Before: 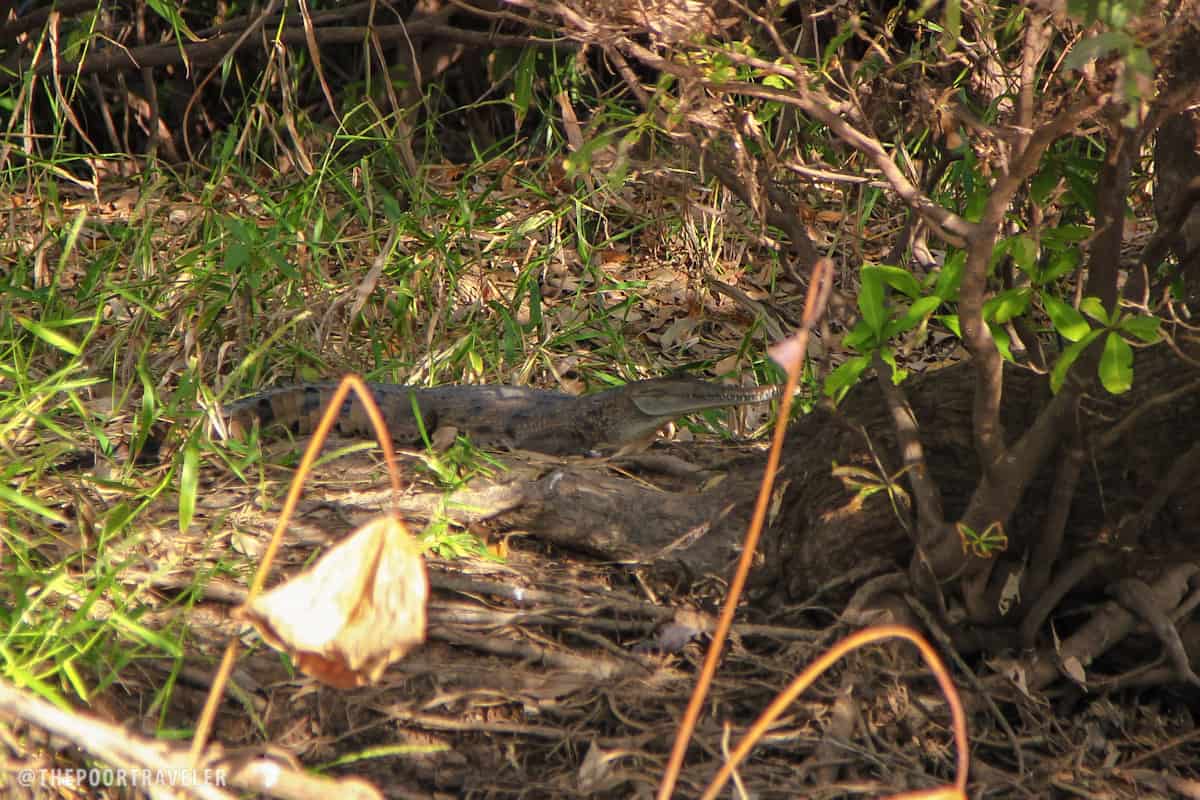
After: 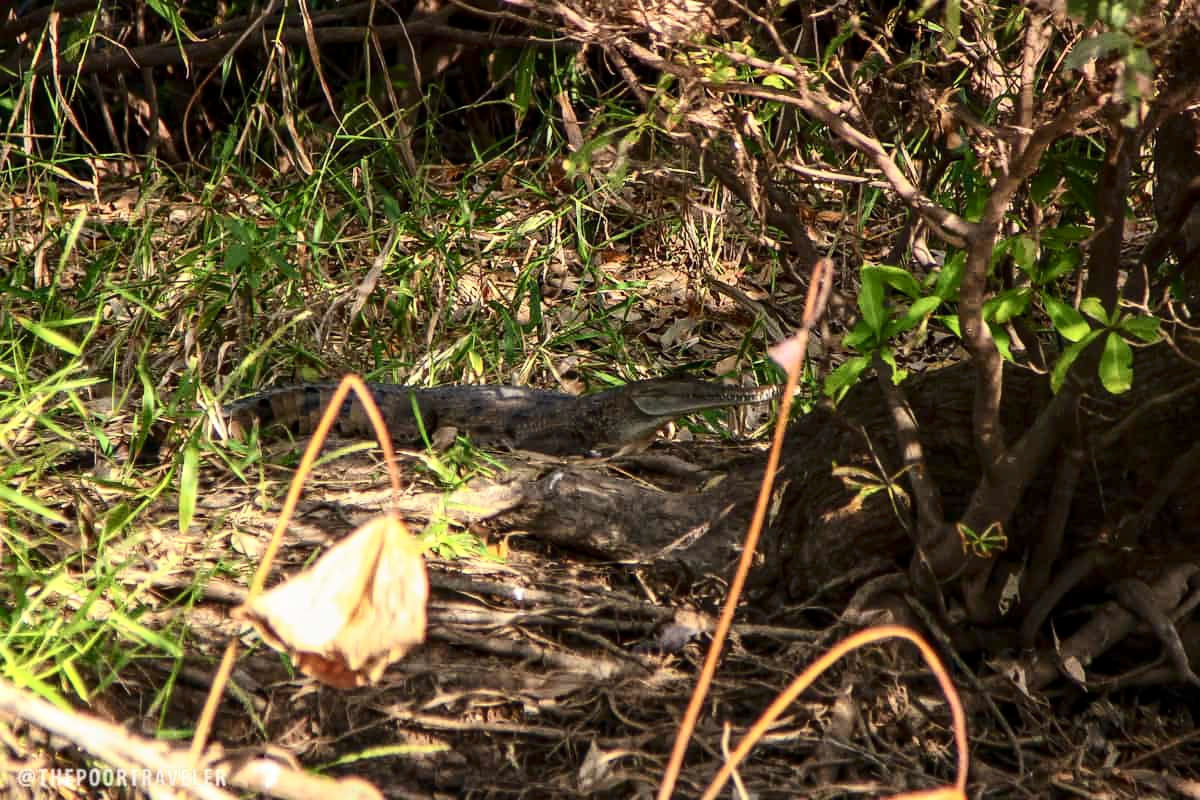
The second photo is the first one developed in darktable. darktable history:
exposure: compensate exposure bias true, compensate highlight preservation false
local contrast: on, module defaults
contrast brightness saturation: contrast 0.299
